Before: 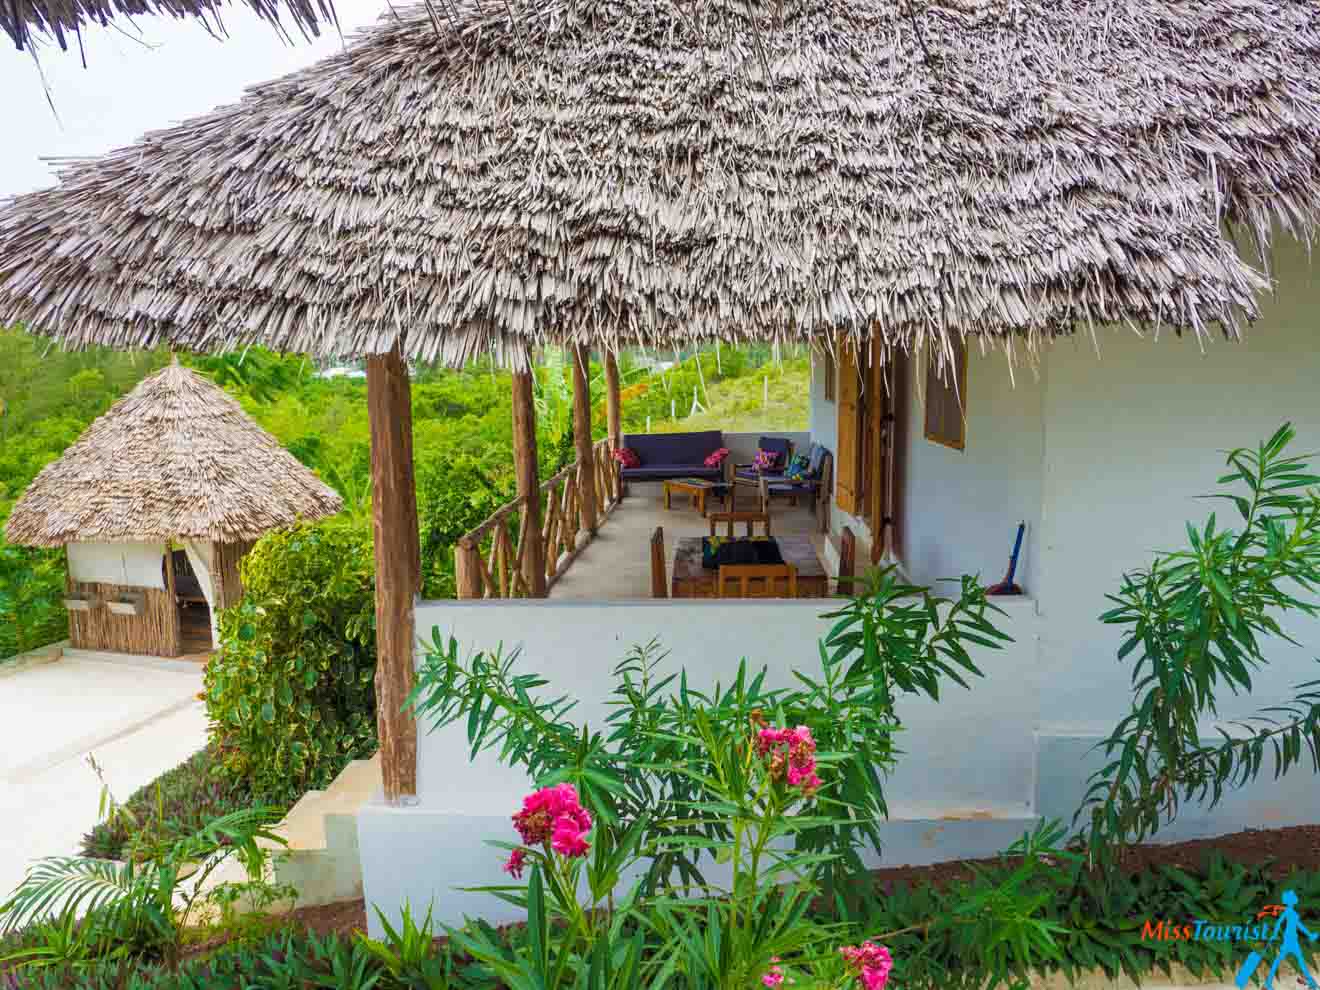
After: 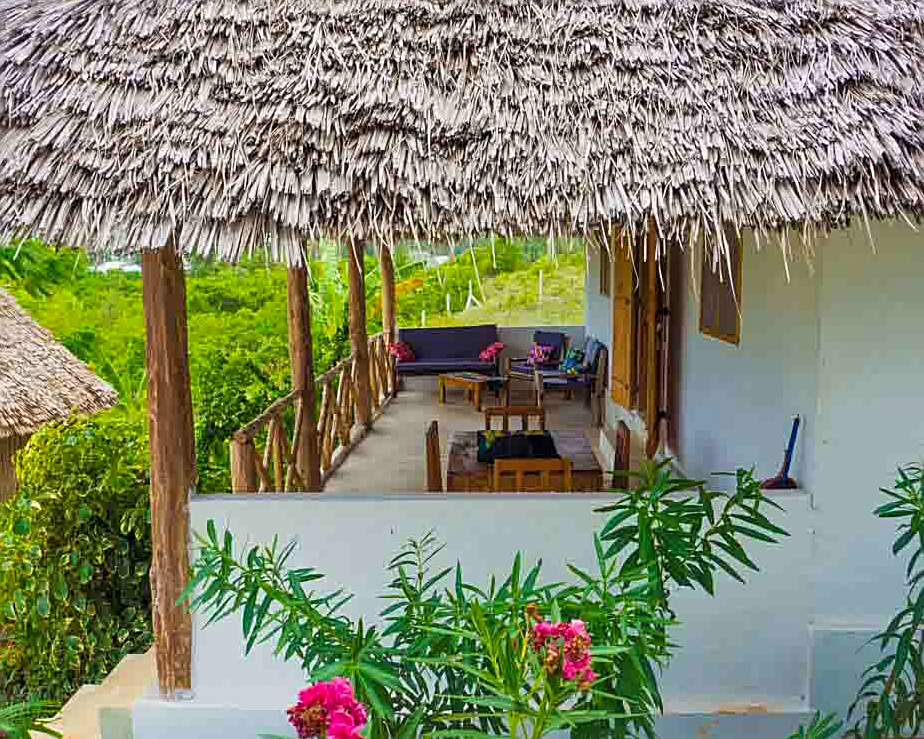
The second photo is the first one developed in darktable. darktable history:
color balance rgb: perceptual saturation grading › global saturation 0.25%, global vibrance 20.422%
sharpen: on, module defaults
crop and rotate: left 17.117%, top 10.794%, right 12.838%, bottom 14.505%
shadows and highlights: shadows 36.51, highlights -28.05, soften with gaussian
